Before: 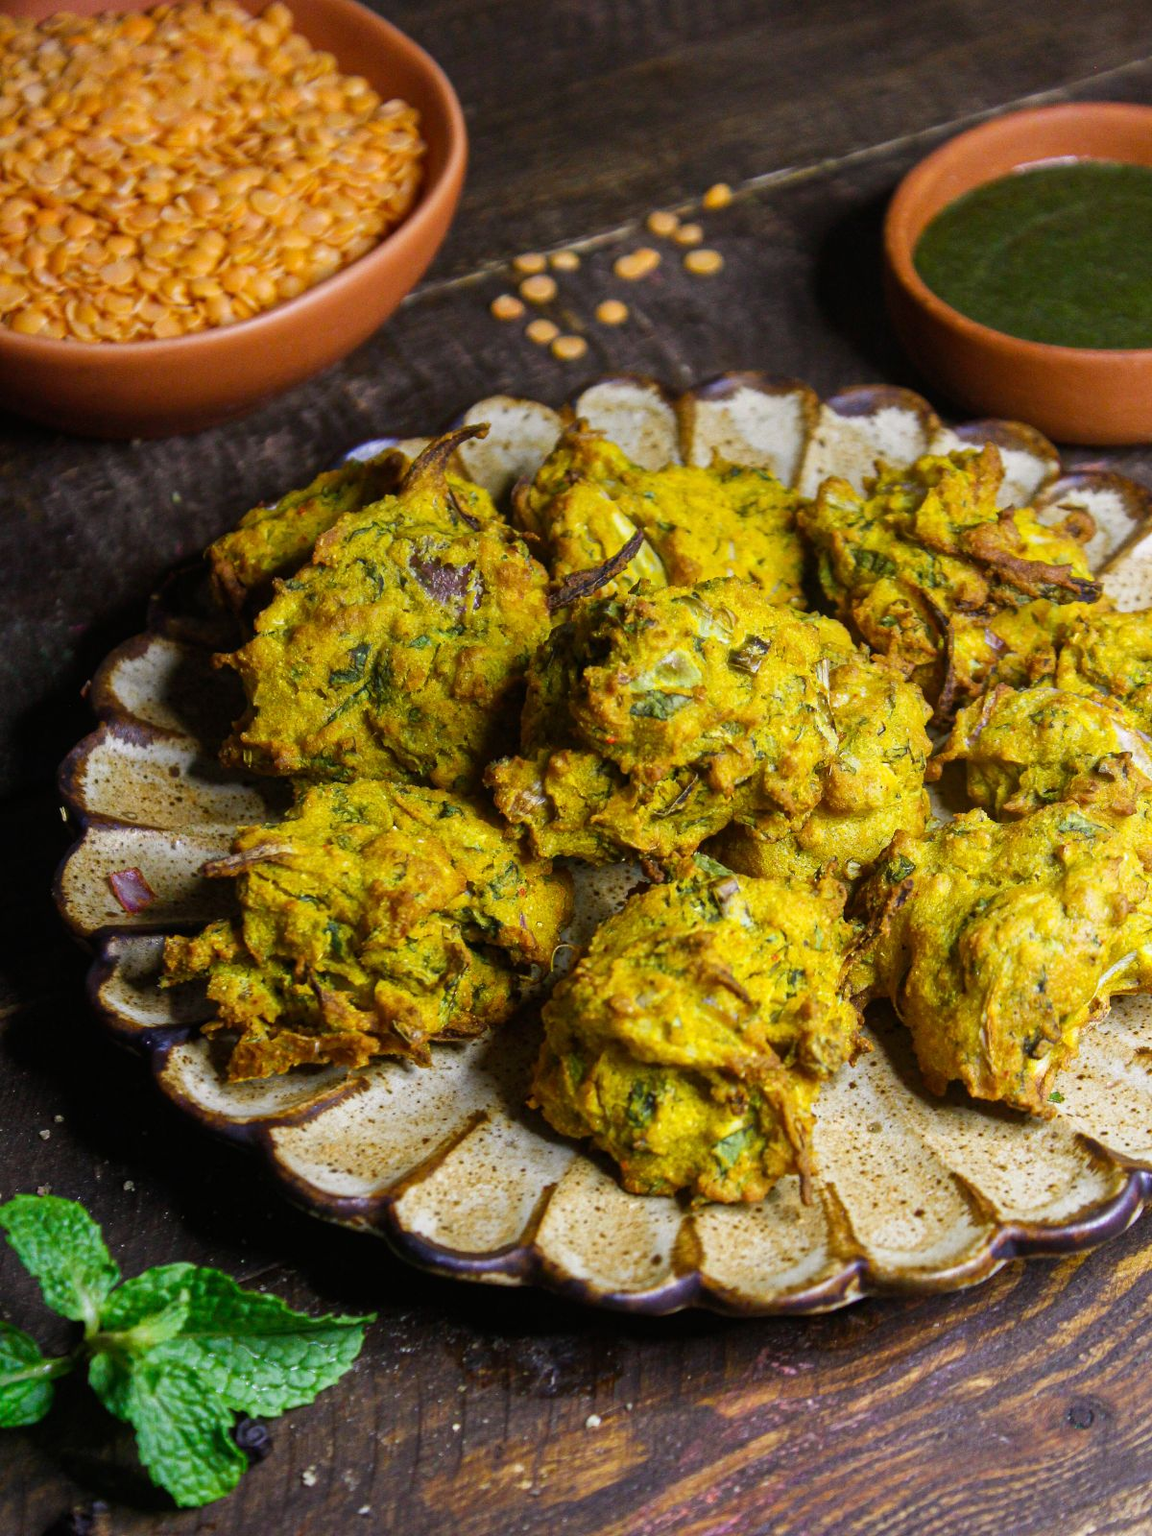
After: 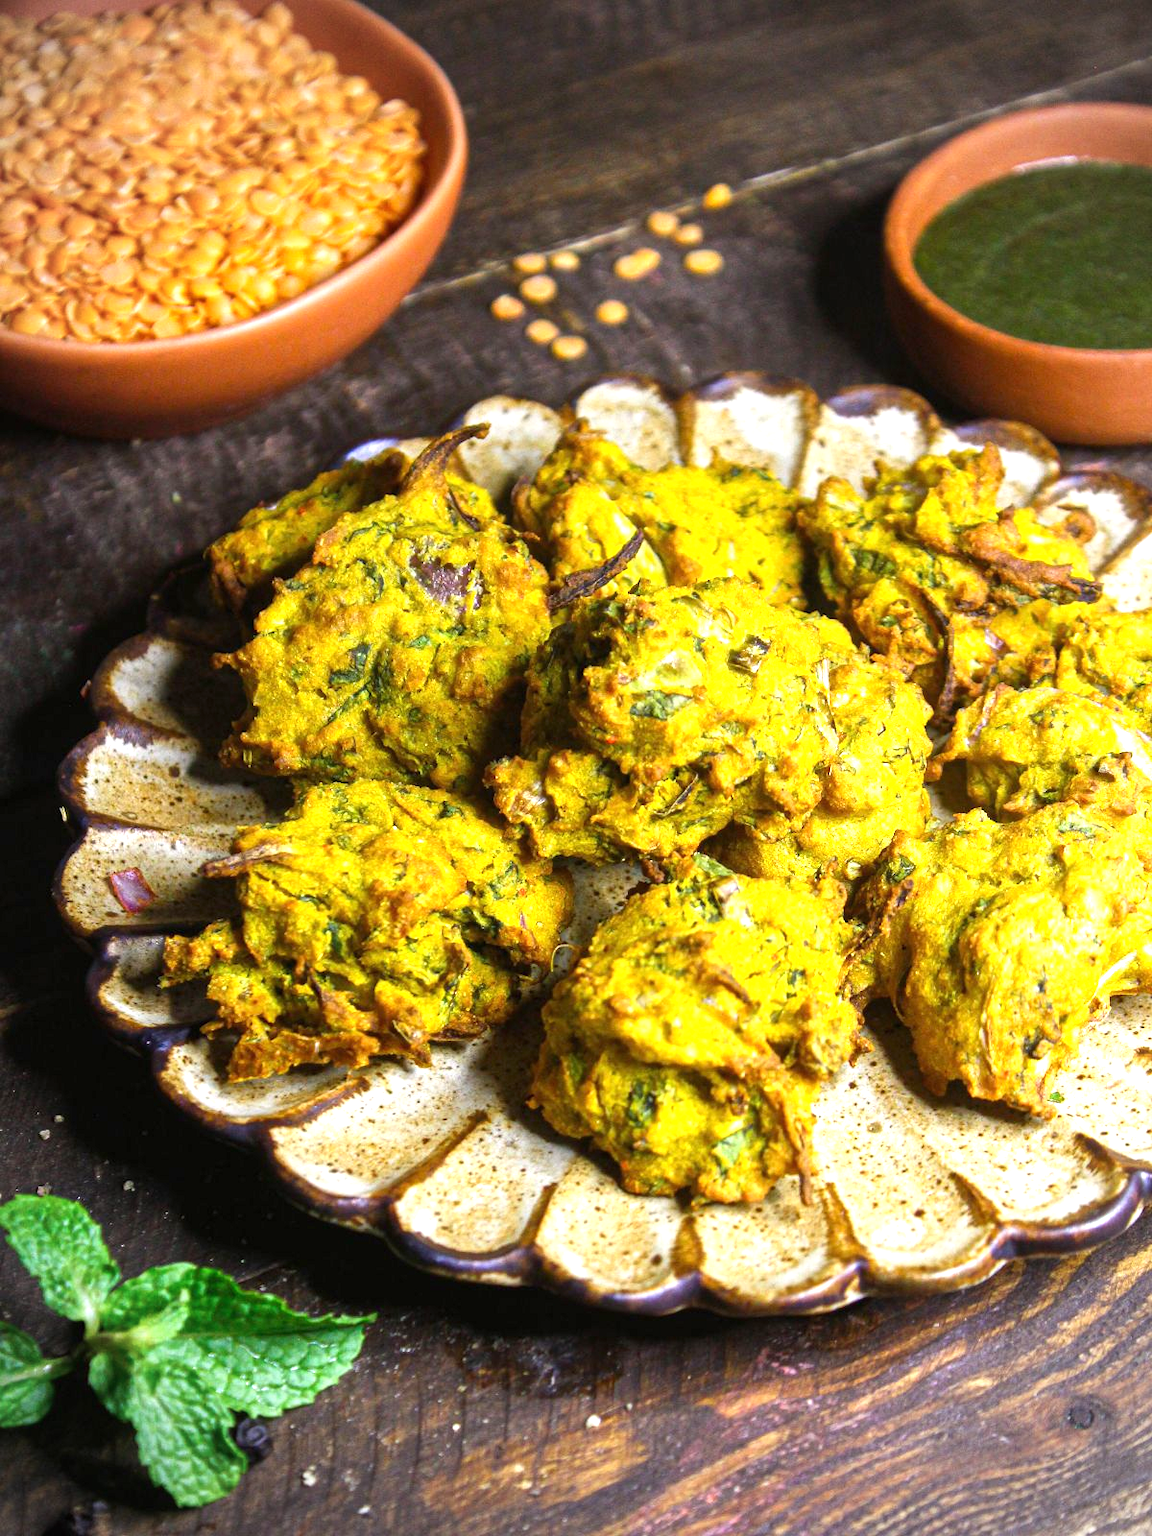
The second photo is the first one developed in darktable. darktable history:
exposure: black level correction 0, exposure 1 EV, compensate exposure bias true, compensate highlight preservation false
vignetting: fall-off radius 60.92%
